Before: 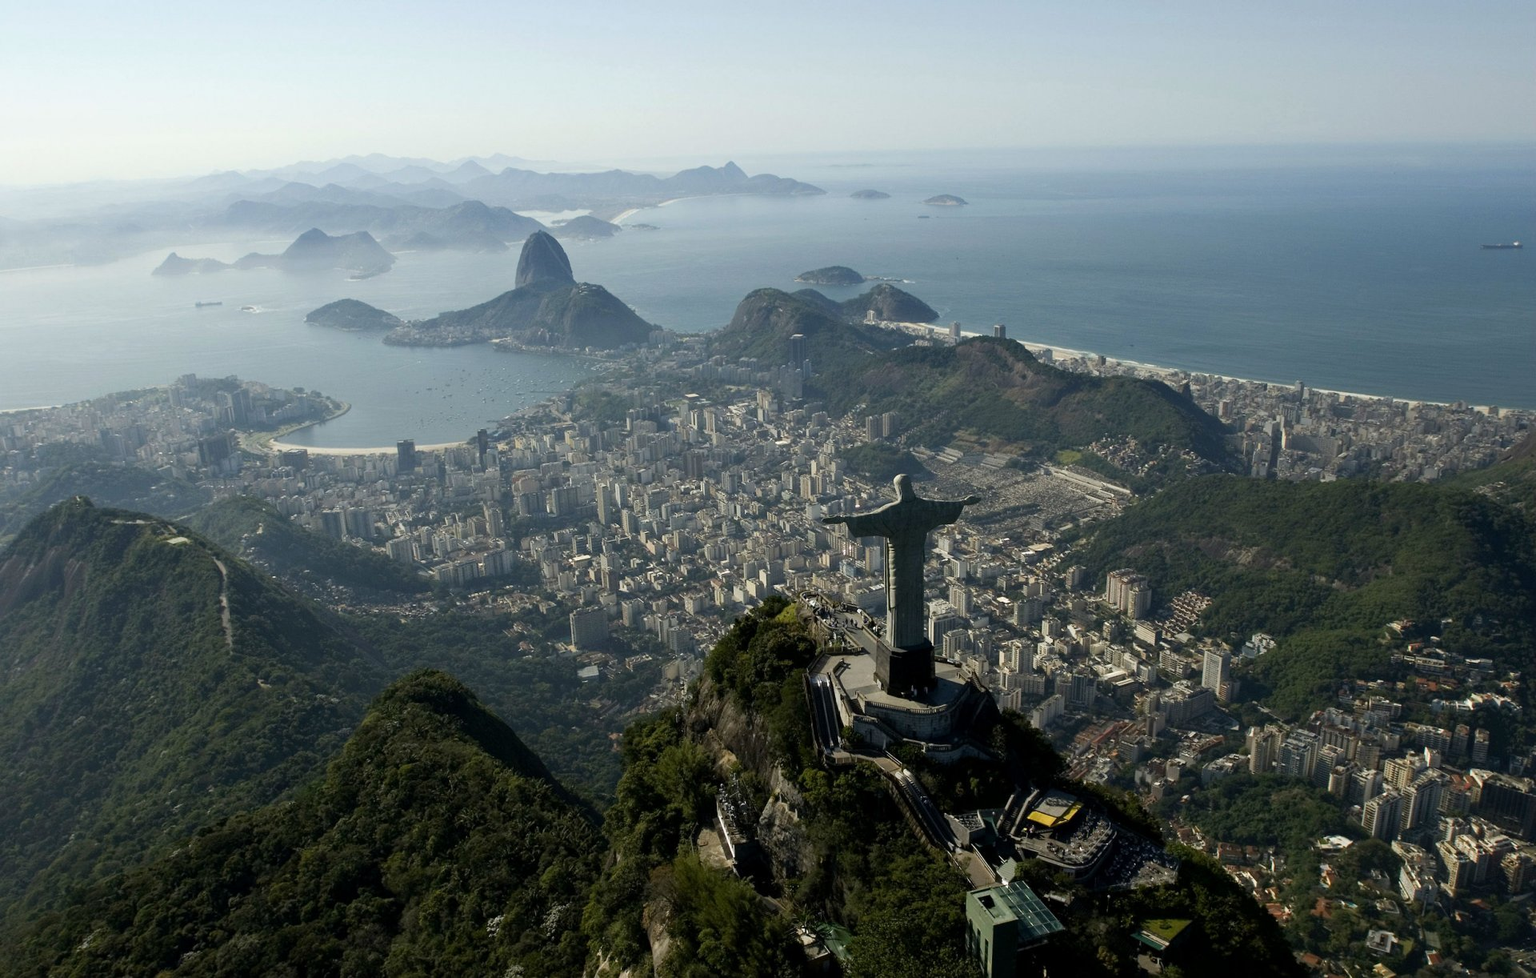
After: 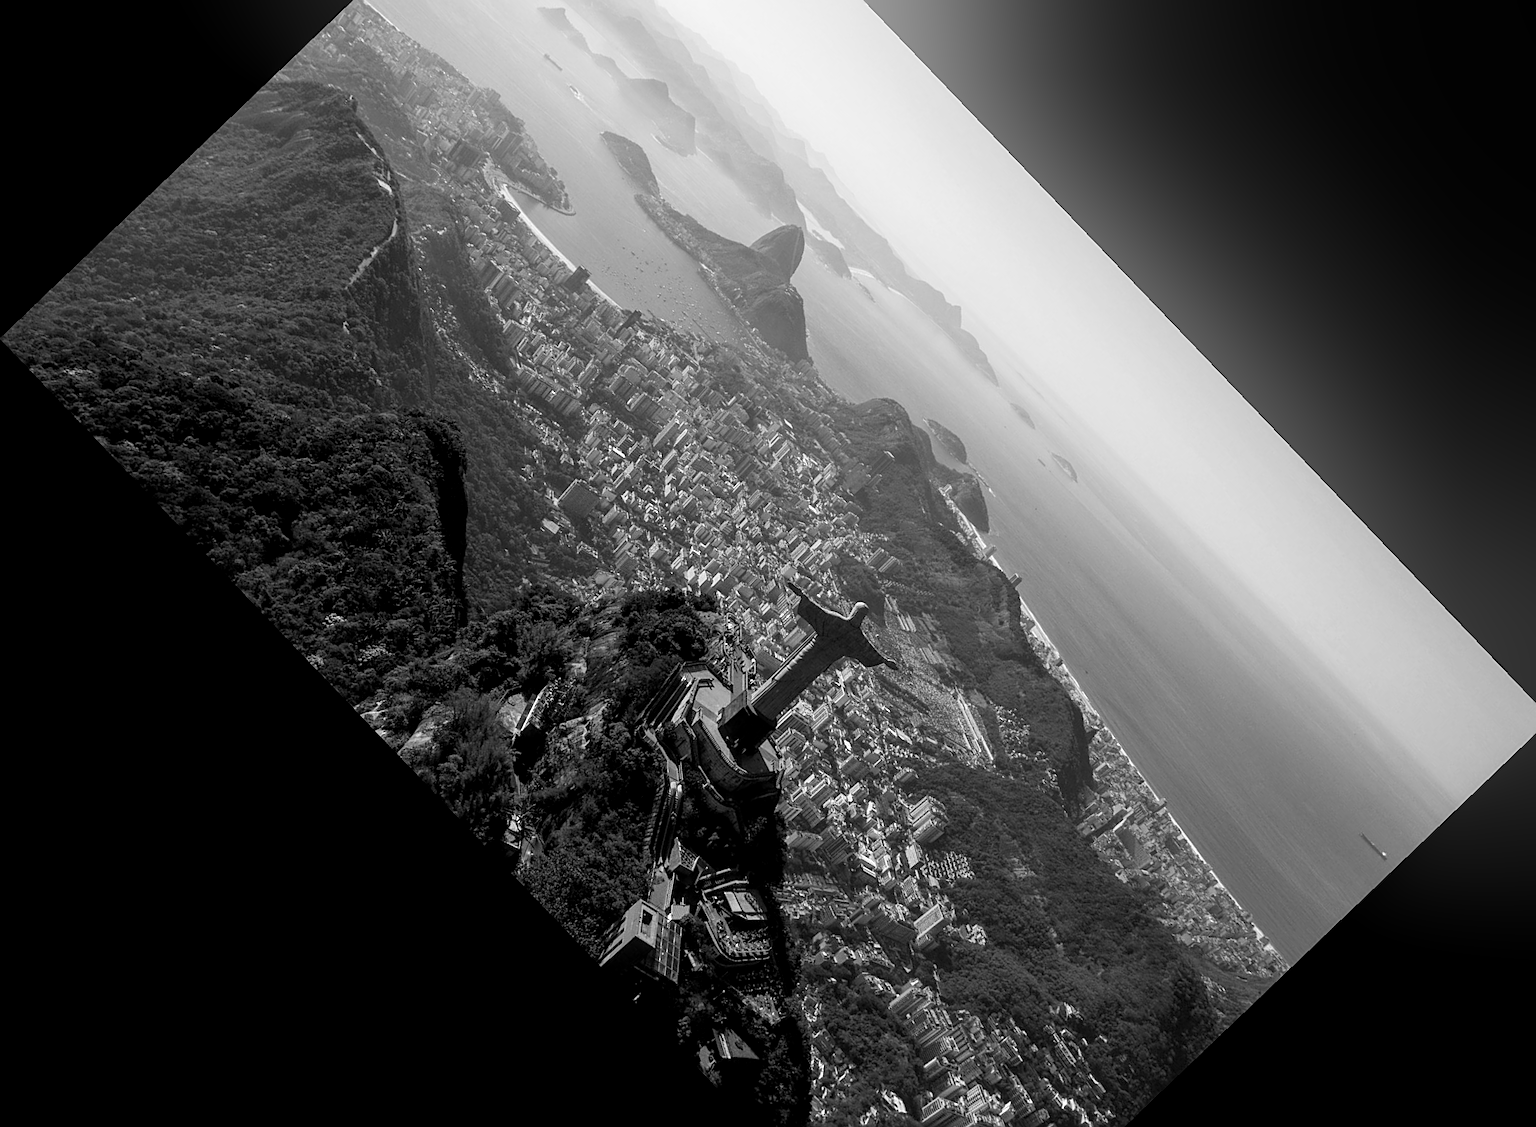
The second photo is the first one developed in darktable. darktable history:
crop and rotate: angle -46.26°, top 16.234%, right 0.912%, bottom 11.704%
monochrome: a 32, b 64, size 2.3
local contrast: detail 150%
tone equalizer: on, module defaults
bloom: size 40%
sharpen: on, module defaults
